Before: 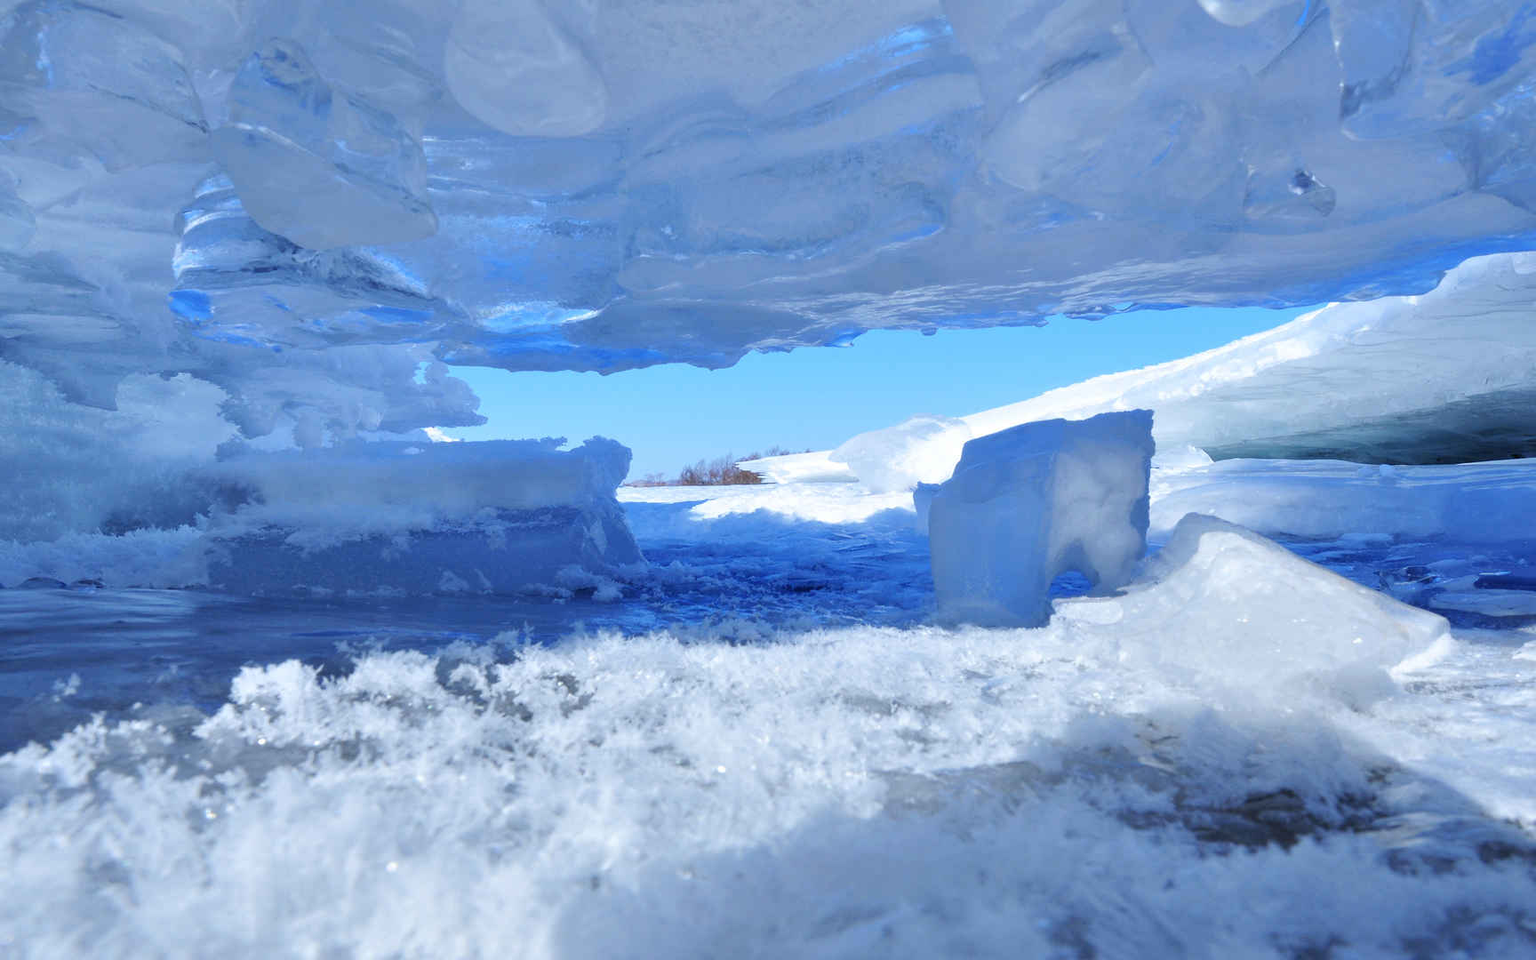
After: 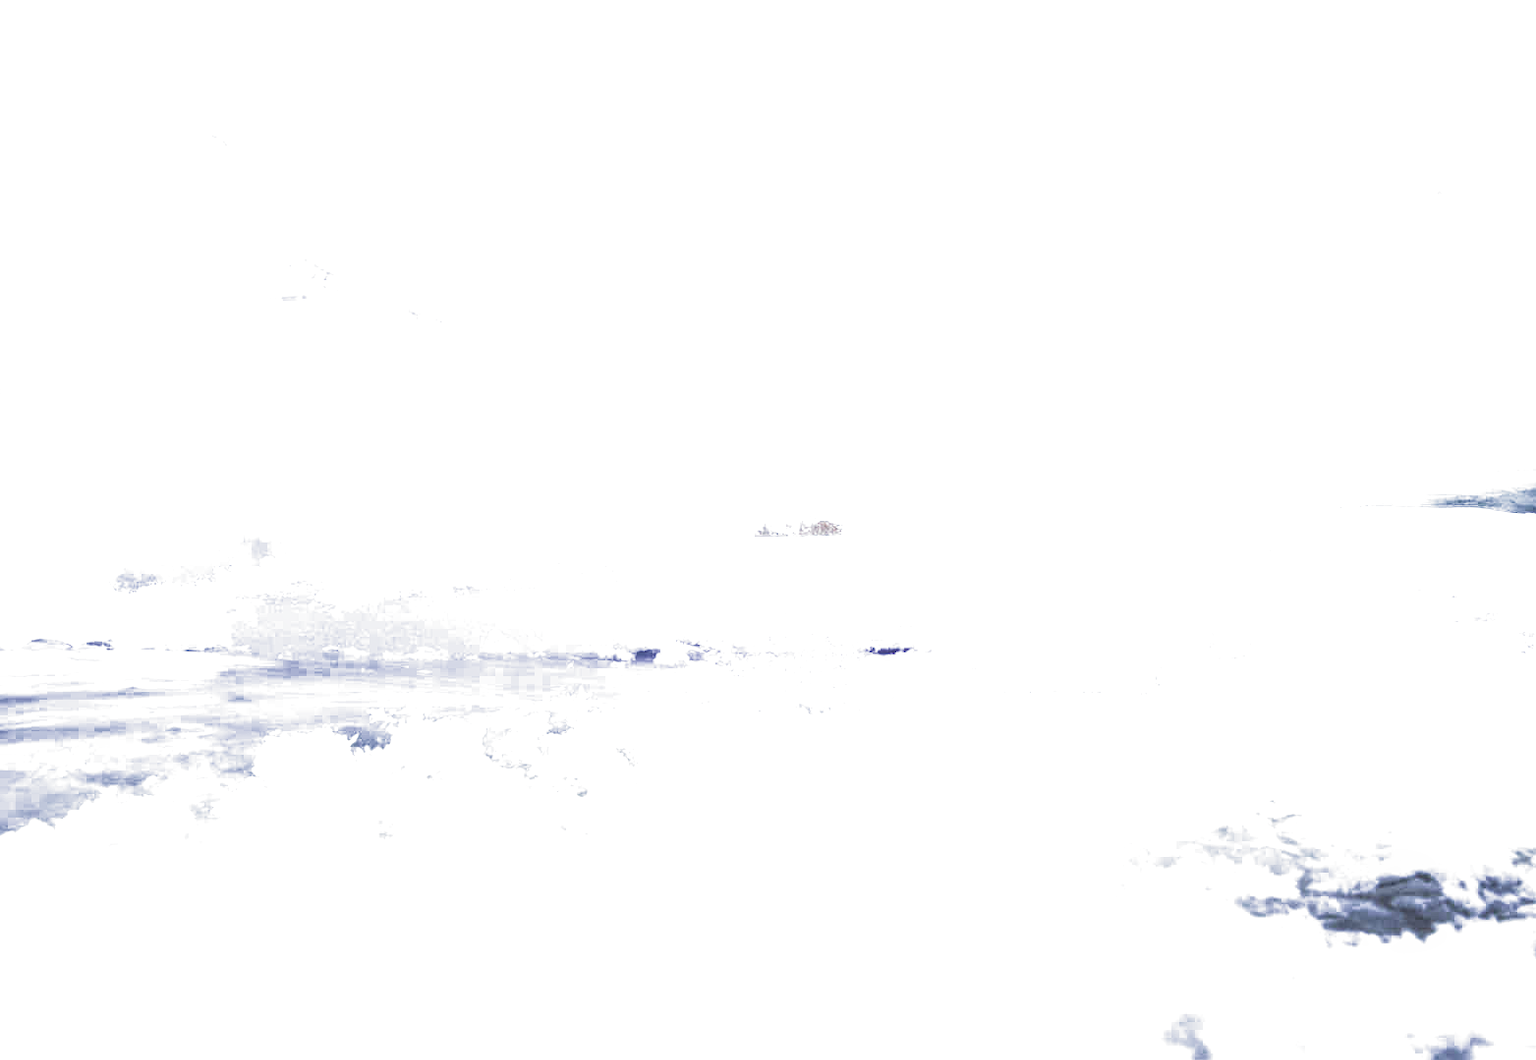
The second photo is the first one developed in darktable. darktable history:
local contrast: on, module defaults
crop: right 9.497%, bottom 0.026%
filmic rgb: black relative exposure -8.19 EV, white relative exposure 2.2 EV, target white luminance 99.953%, hardness 7.15, latitude 75.49%, contrast 1.325, highlights saturation mix -2.77%, shadows ↔ highlights balance 30.82%, color science v5 (2021), iterations of high-quality reconstruction 0, contrast in shadows safe, contrast in highlights safe
tone equalizer: -8 EV -0.733 EV, -7 EV -0.729 EV, -6 EV -0.617 EV, -5 EV -0.373 EV, -3 EV 0.375 EV, -2 EV 0.6 EV, -1 EV 0.691 EV, +0 EV 0.751 EV
exposure: black level correction 0, exposure 0.869 EV, compensate highlight preservation false
contrast equalizer: y [[0.783, 0.666, 0.575, 0.77, 0.556, 0.501], [0.5 ×6], [0.5 ×6], [0, 0.02, 0.272, 0.399, 0.062, 0], [0 ×6]], mix -0.284
color zones: curves: ch0 [(0, 0.511) (0.143, 0.531) (0.286, 0.56) (0.429, 0.5) (0.571, 0.5) (0.714, 0.5) (0.857, 0.5) (1, 0.5)]; ch1 [(0, 0.525) (0.143, 0.705) (0.286, 0.715) (0.429, 0.35) (0.571, 0.35) (0.714, 0.35) (0.857, 0.4) (1, 0.4)]; ch2 [(0, 0.572) (0.143, 0.512) (0.286, 0.473) (0.429, 0.45) (0.571, 0.5) (0.714, 0.5) (0.857, 0.518) (1, 0.518)]
